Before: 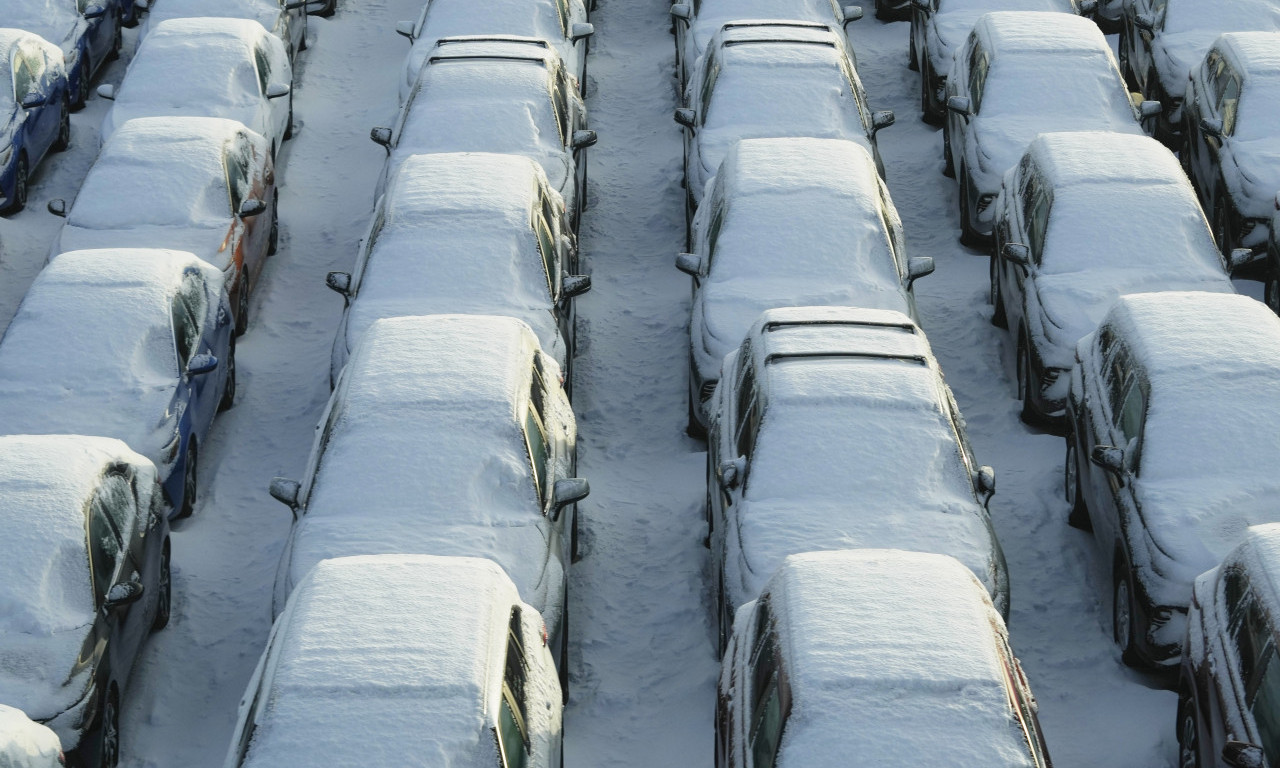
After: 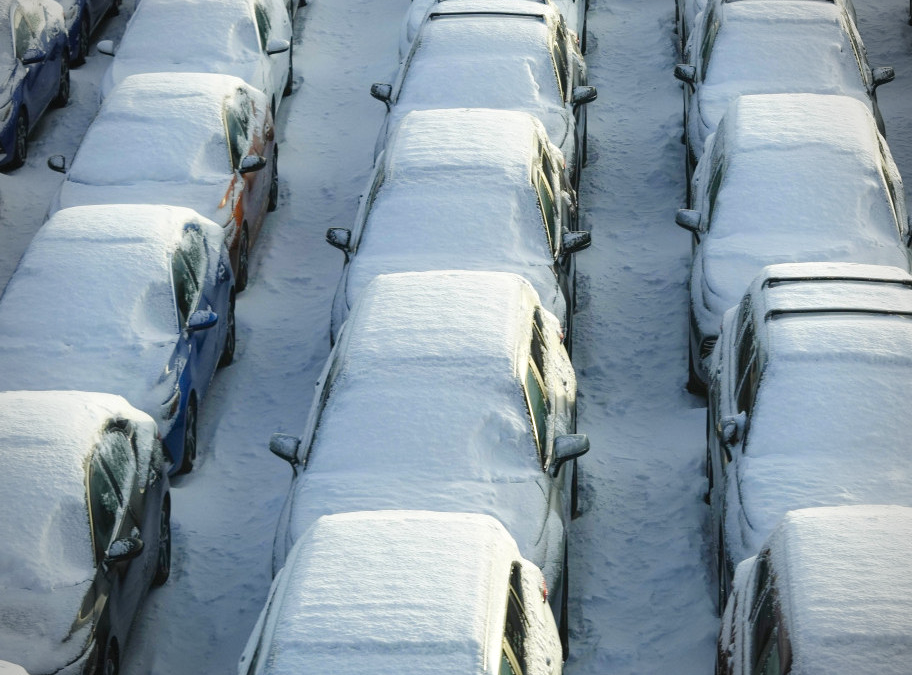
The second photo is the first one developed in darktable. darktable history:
crop: top 5.803%, right 27.864%, bottom 5.804%
color balance rgb: linear chroma grading › shadows 32%, linear chroma grading › global chroma -2%, linear chroma grading › mid-tones 4%, perceptual saturation grading › global saturation -2%, perceptual saturation grading › highlights -8%, perceptual saturation grading › mid-tones 8%, perceptual saturation grading › shadows 4%, perceptual brilliance grading › highlights 8%, perceptual brilliance grading › mid-tones 4%, perceptual brilliance grading › shadows 2%, global vibrance 16%, saturation formula JzAzBz (2021)
vignetting: on, module defaults
